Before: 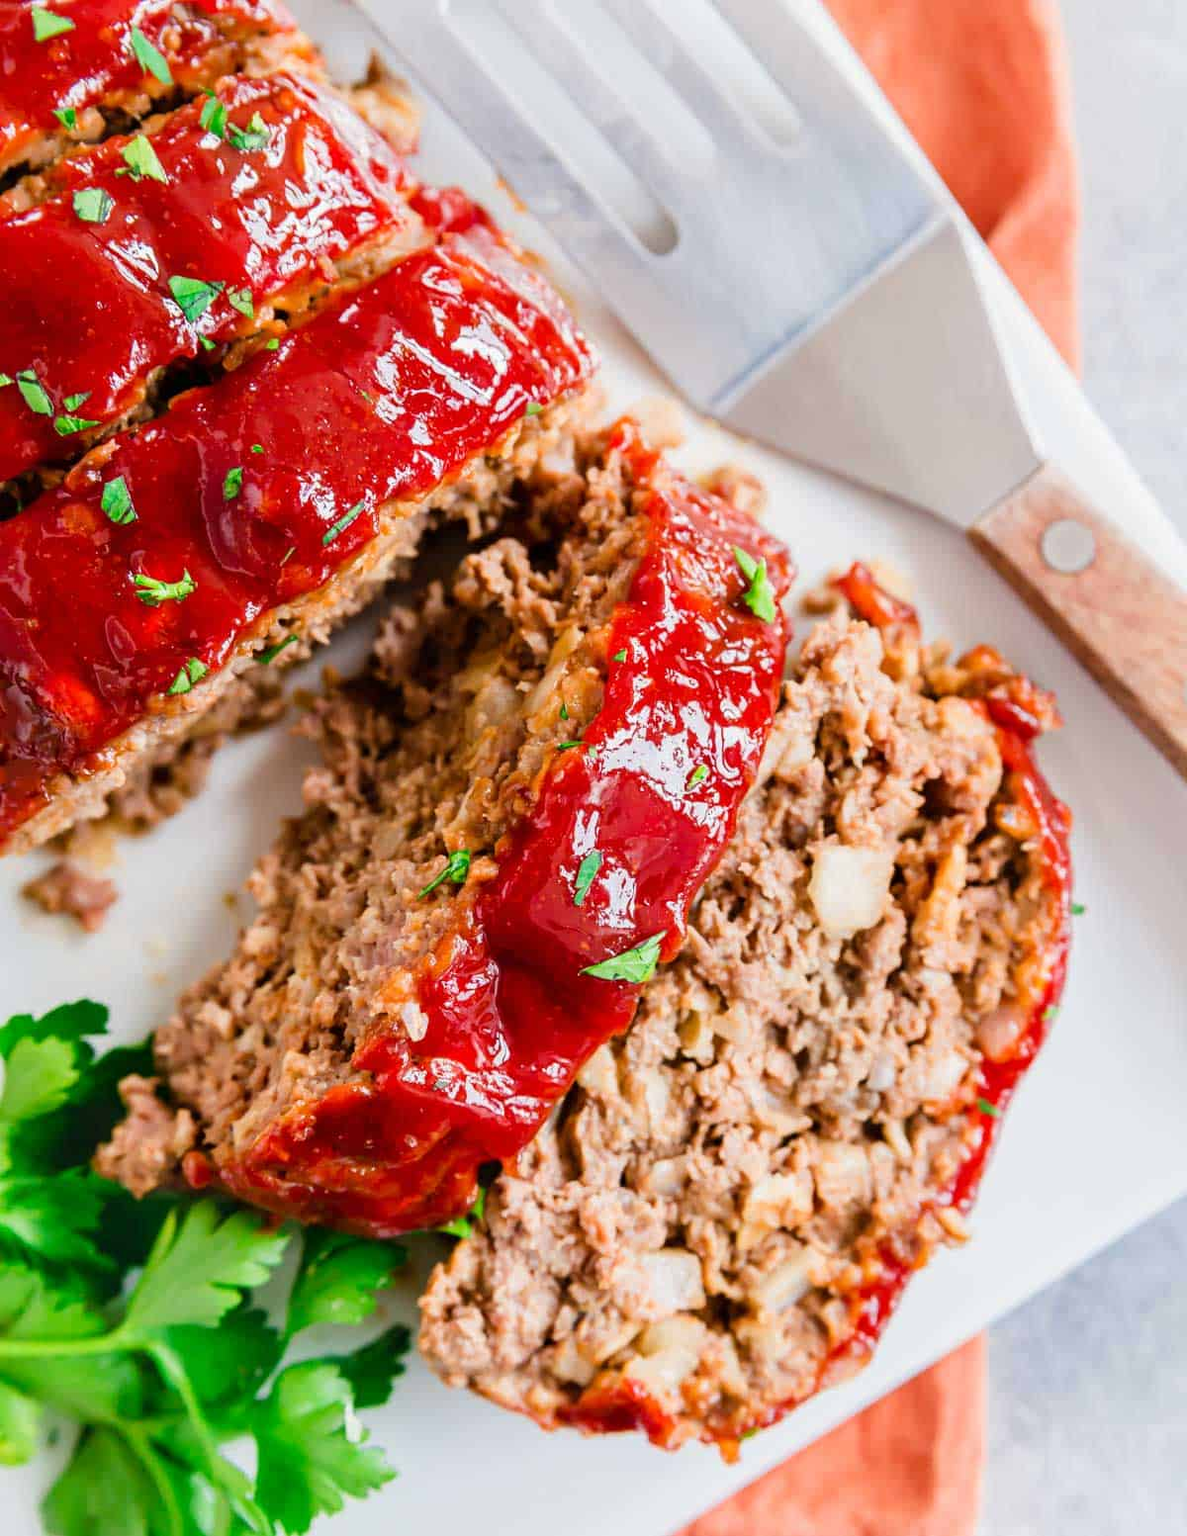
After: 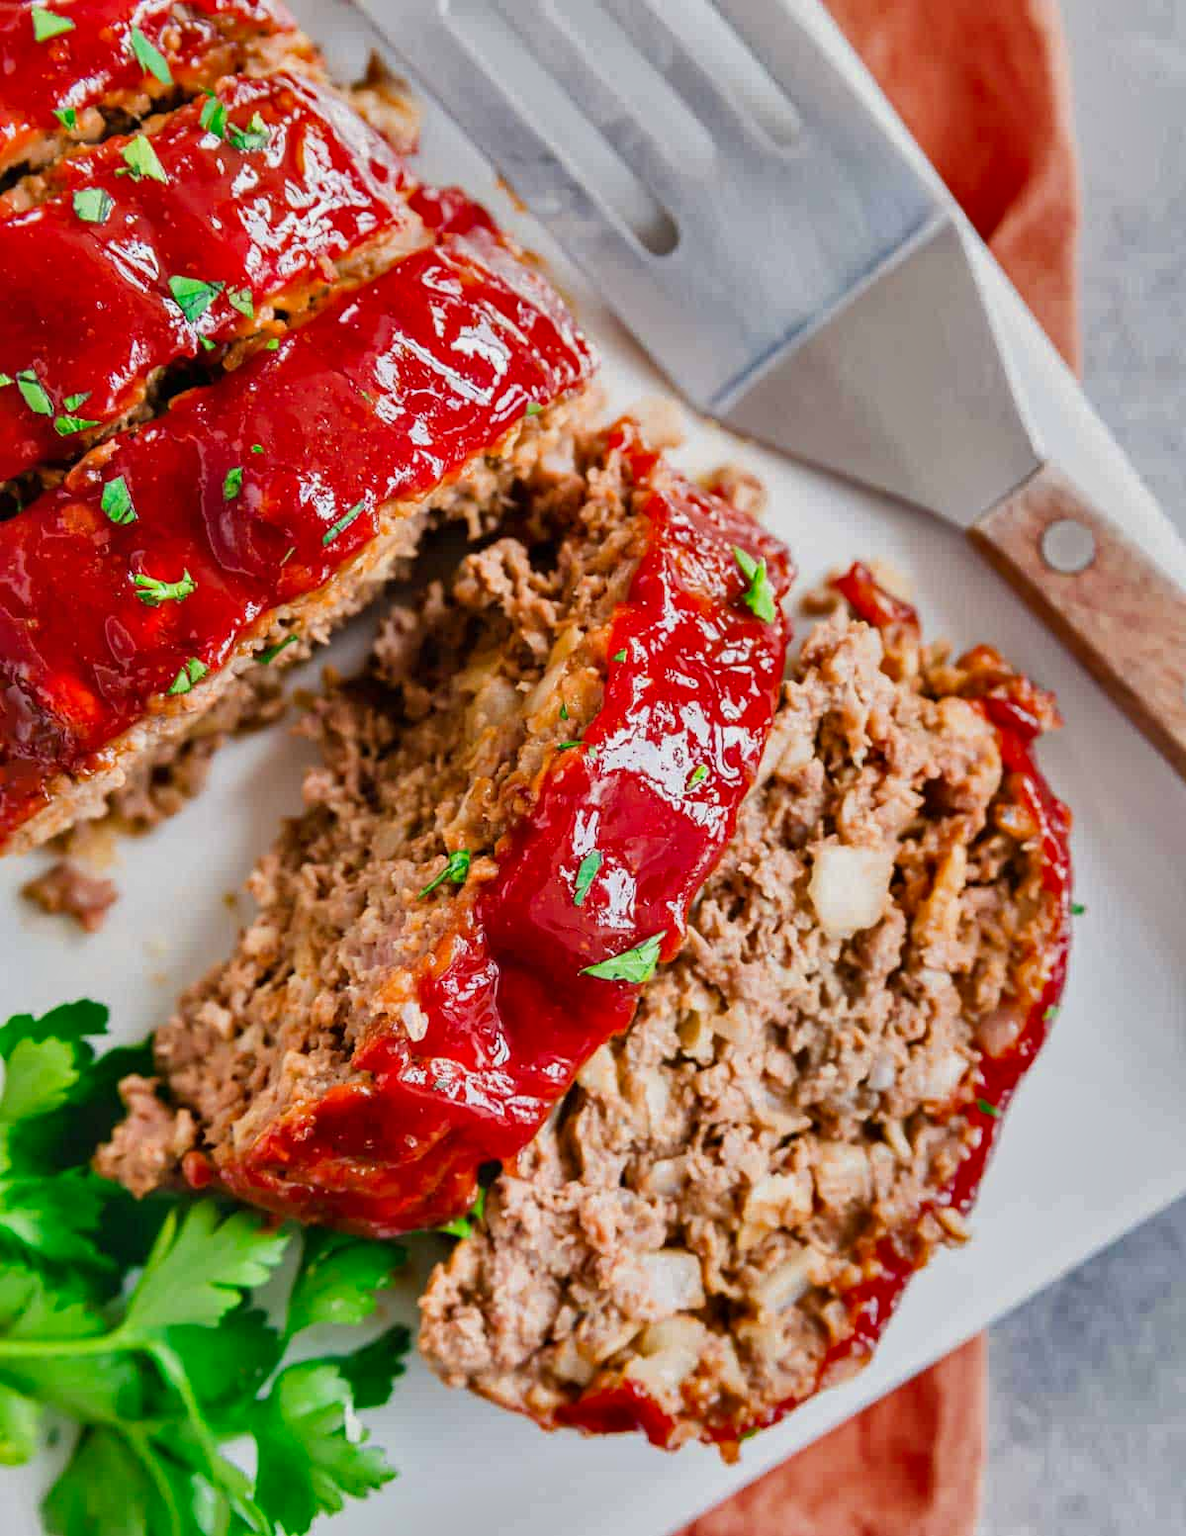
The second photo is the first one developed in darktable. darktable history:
shadows and highlights: white point adjustment -3.66, highlights -63.76, soften with gaussian
